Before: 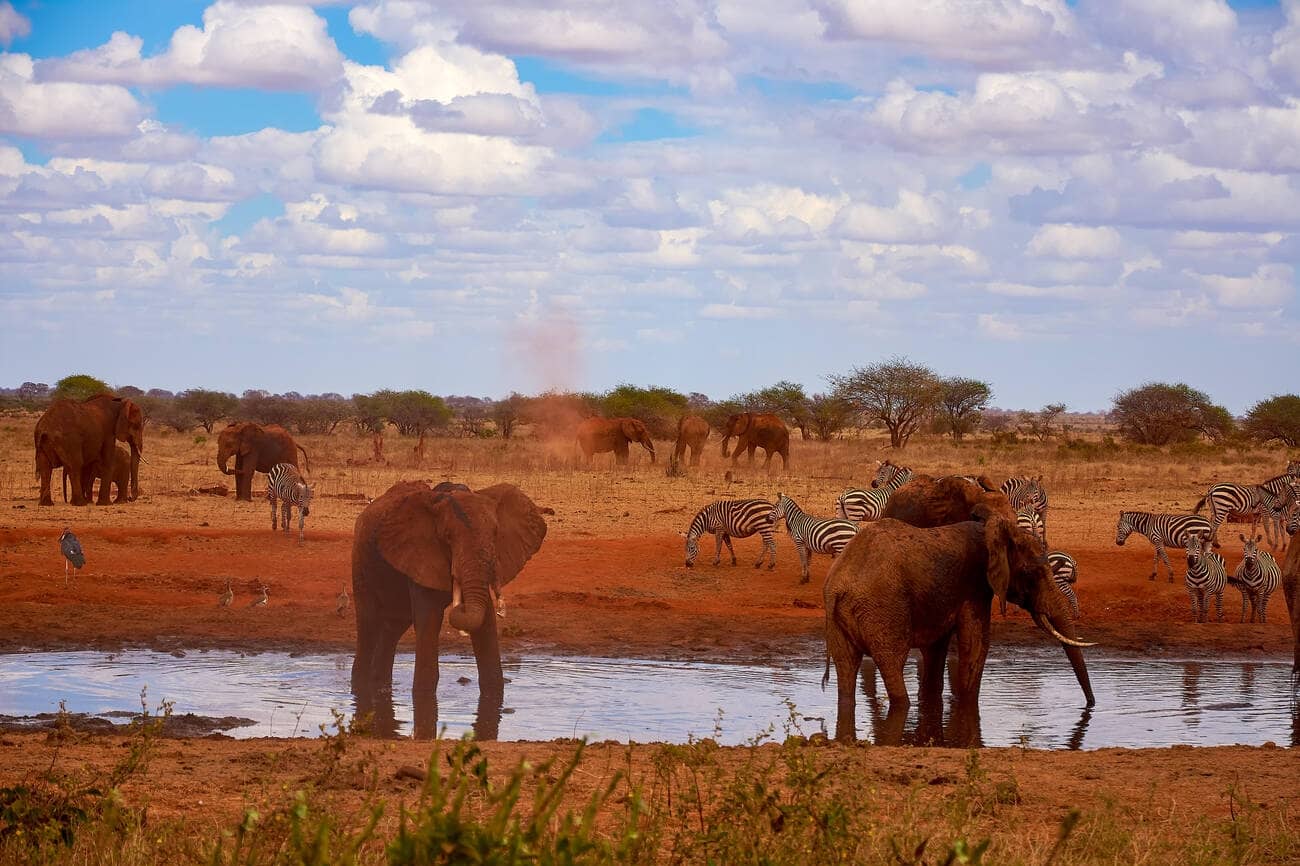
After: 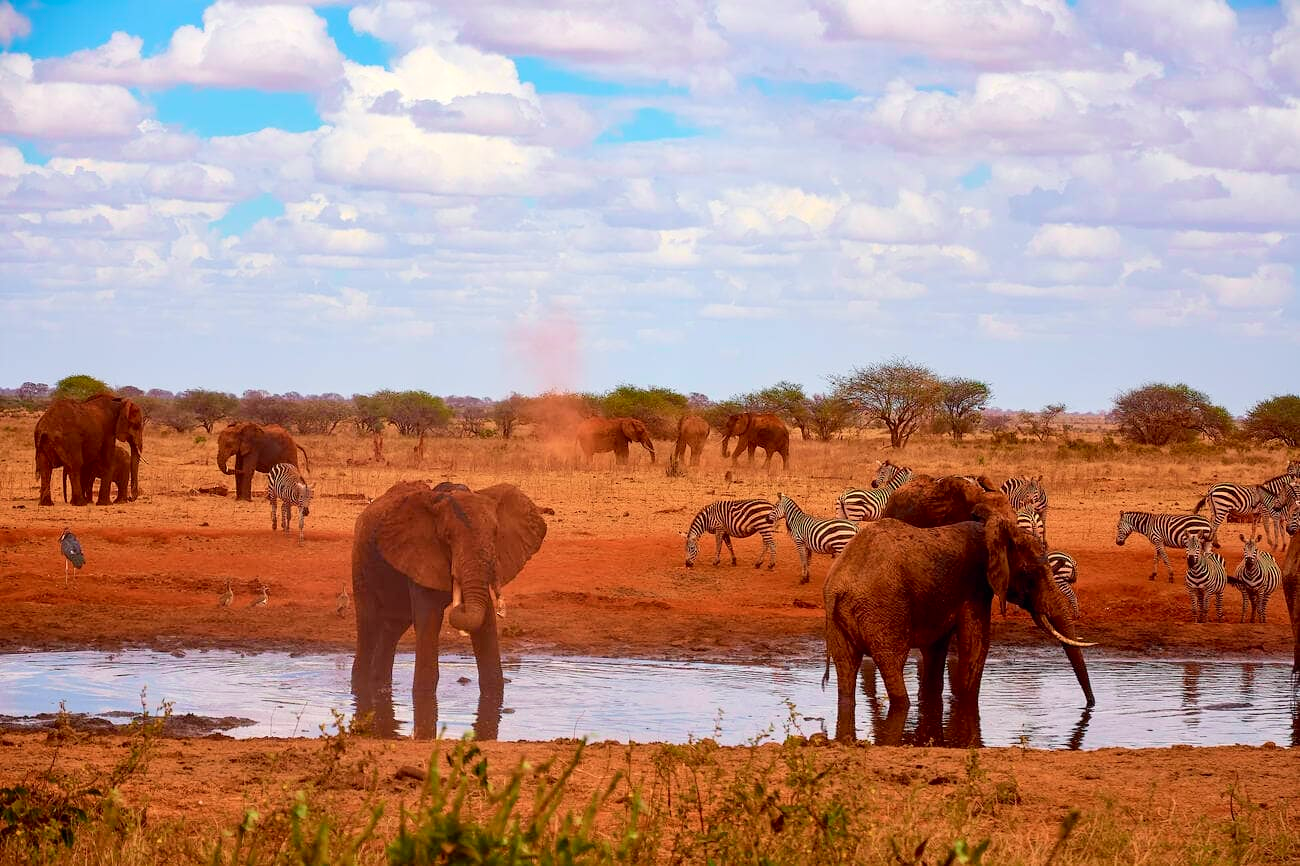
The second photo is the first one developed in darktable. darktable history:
tone curve: curves: ch0 [(0, 0) (0.051, 0.047) (0.102, 0.099) (0.228, 0.275) (0.432, 0.535) (0.695, 0.778) (0.908, 0.946) (1, 1)]; ch1 [(0, 0) (0.339, 0.298) (0.402, 0.363) (0.453, 0.421) (0.483, 0.469) (0.494, 0.493) (0.504, 0.501) (0.527, 0.538) (0.563, 0.595) (0.597, 0.632) (1, 1)]; ch2 [(0, 0) (0.48, 0.48) (0.504, 0.5) (0.539, 0.554) (0.59, 0.63) (0.642, 0.684) (0.824, 0.815) (1, 1)], color space Lab, independent channels, preserve colors none
